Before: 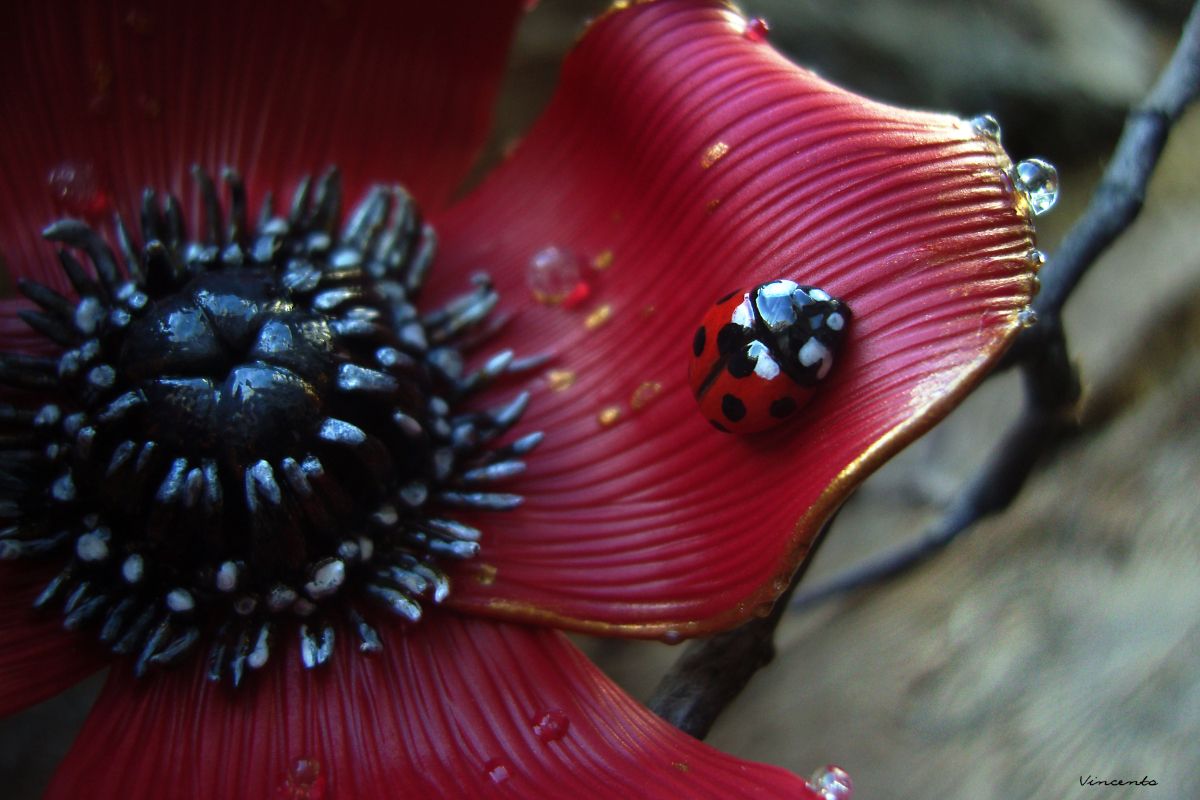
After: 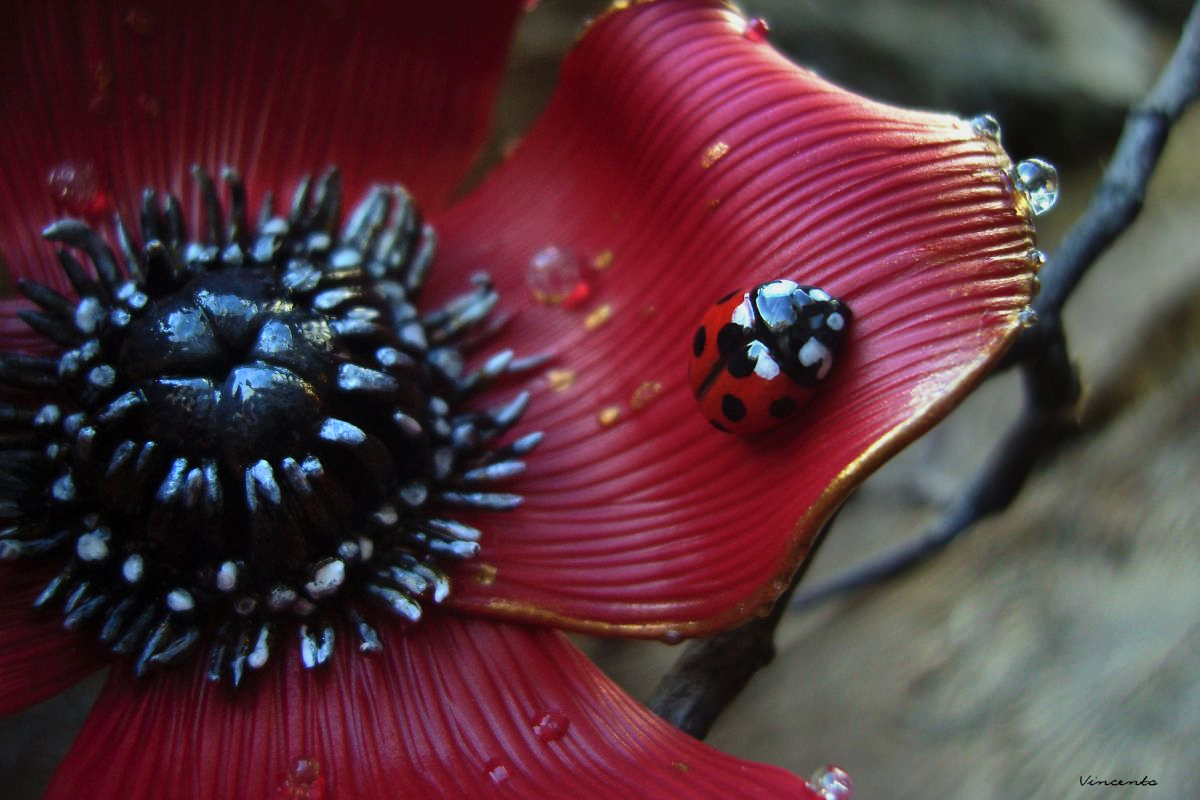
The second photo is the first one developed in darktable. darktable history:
exposure: exposure -0.158 EV, compensate highlight preservation false
shadows and highlights: shadows 43.51, white point adjustment -1.64, soften with gaussian
